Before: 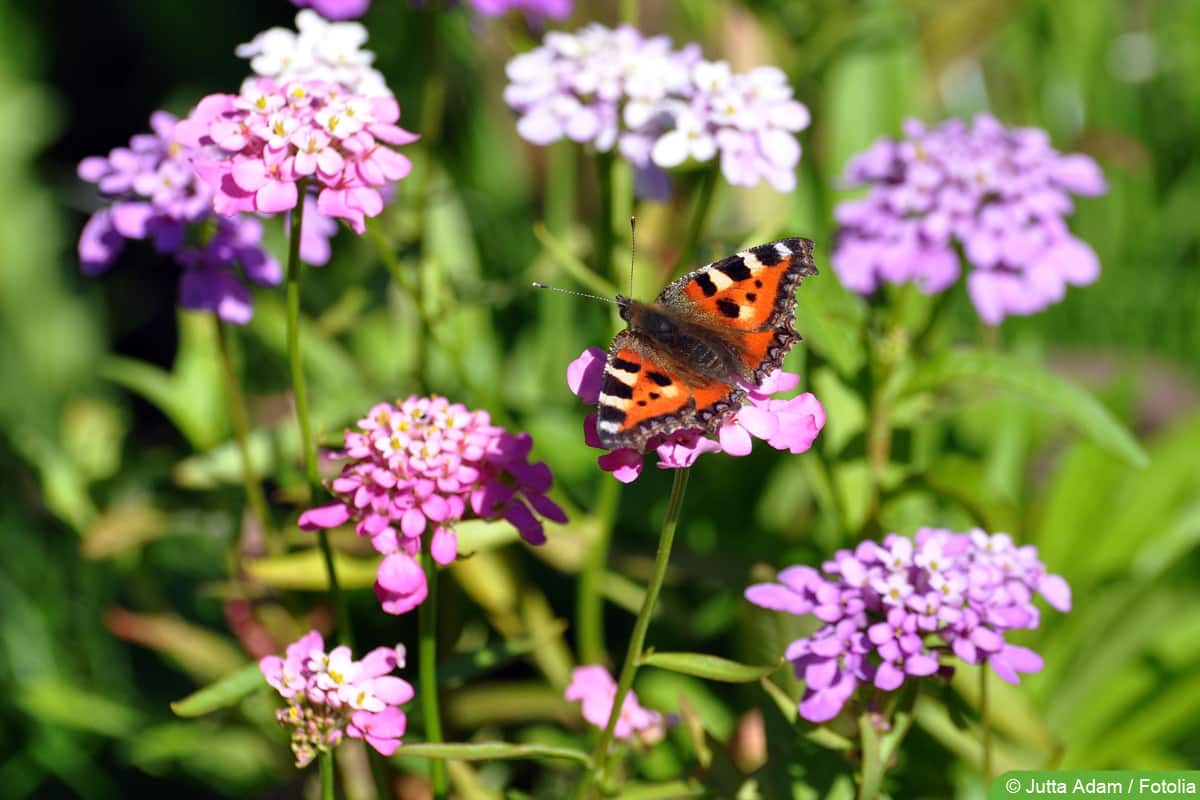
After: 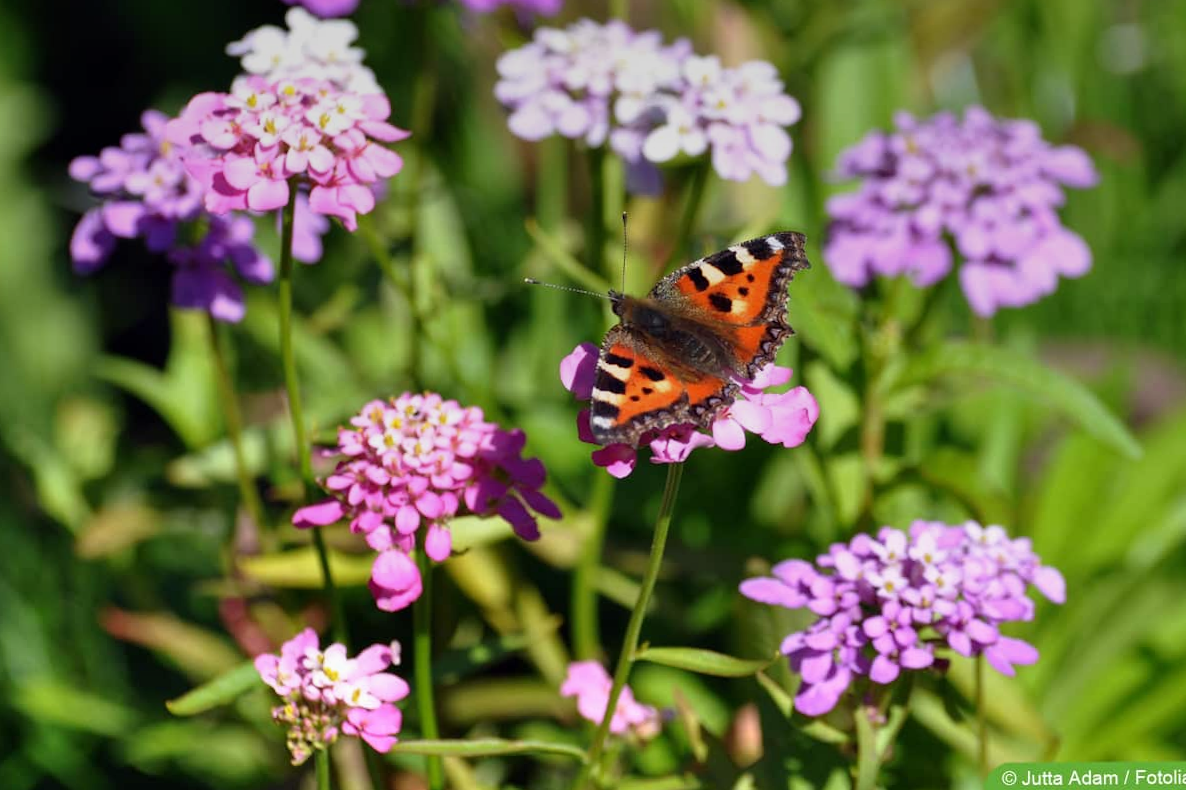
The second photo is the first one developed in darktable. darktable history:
rotate and perspective: rotation -0.45°, automatic cropping original format, crop left 0.008, crop right 0.992, crop top 0.012, crop bottom 0.988
graduated density: on, module defaults
